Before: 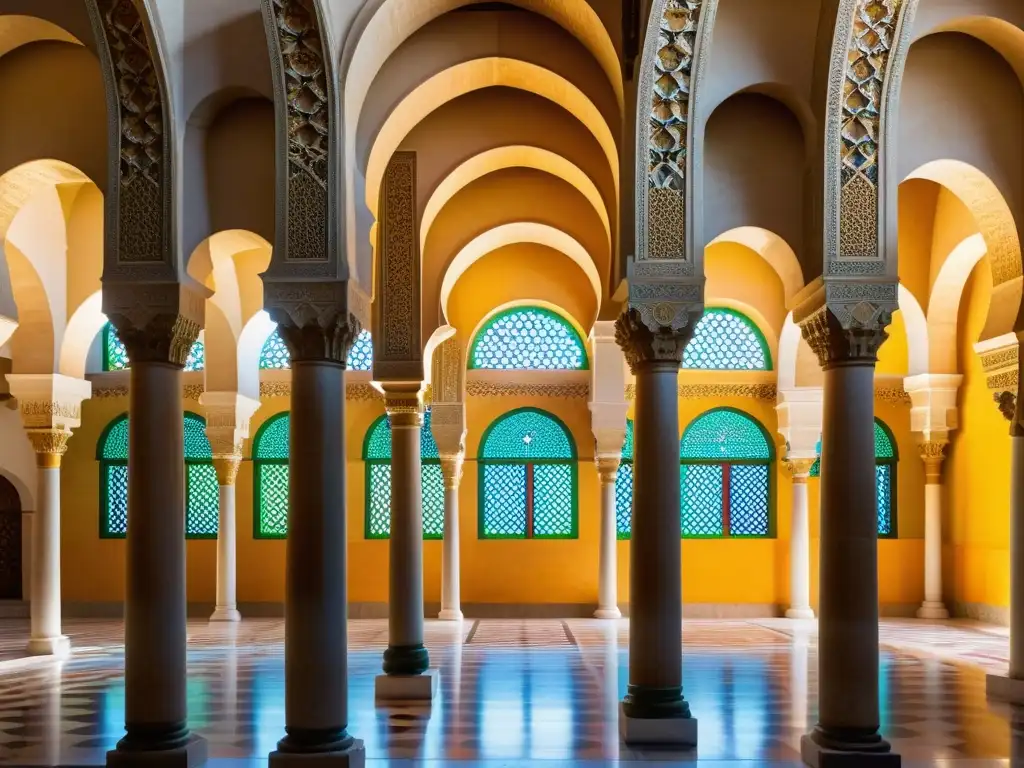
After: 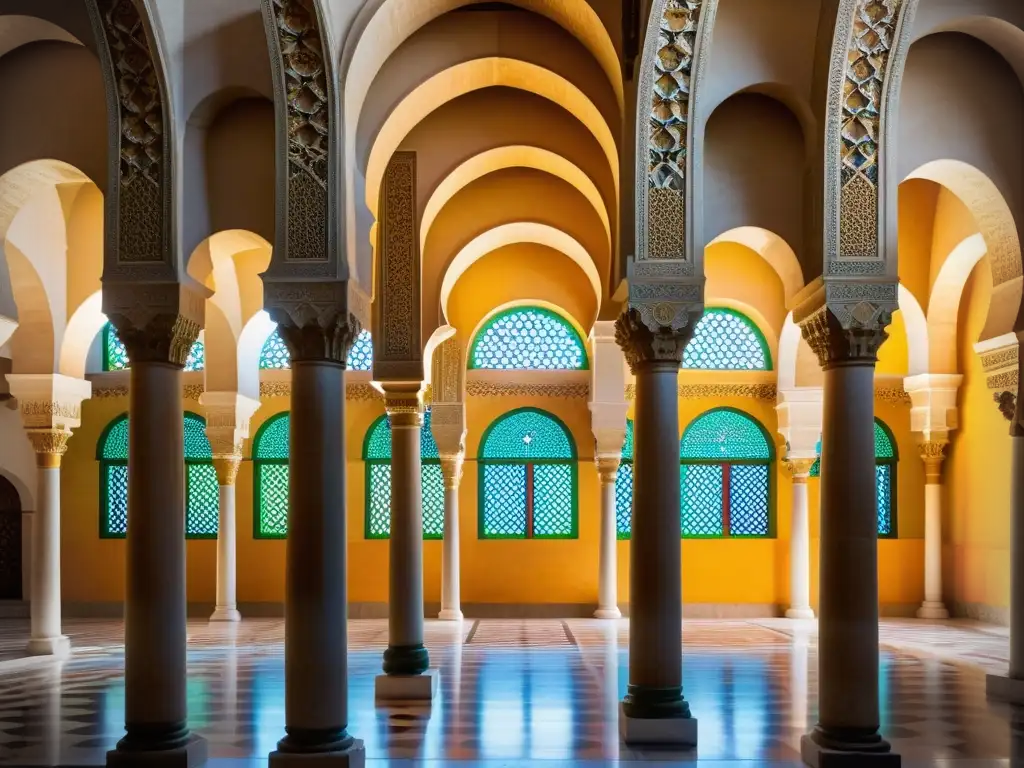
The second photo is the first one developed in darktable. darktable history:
vignetting: fall-off start 87.95%, fall-off radius 26.12%
